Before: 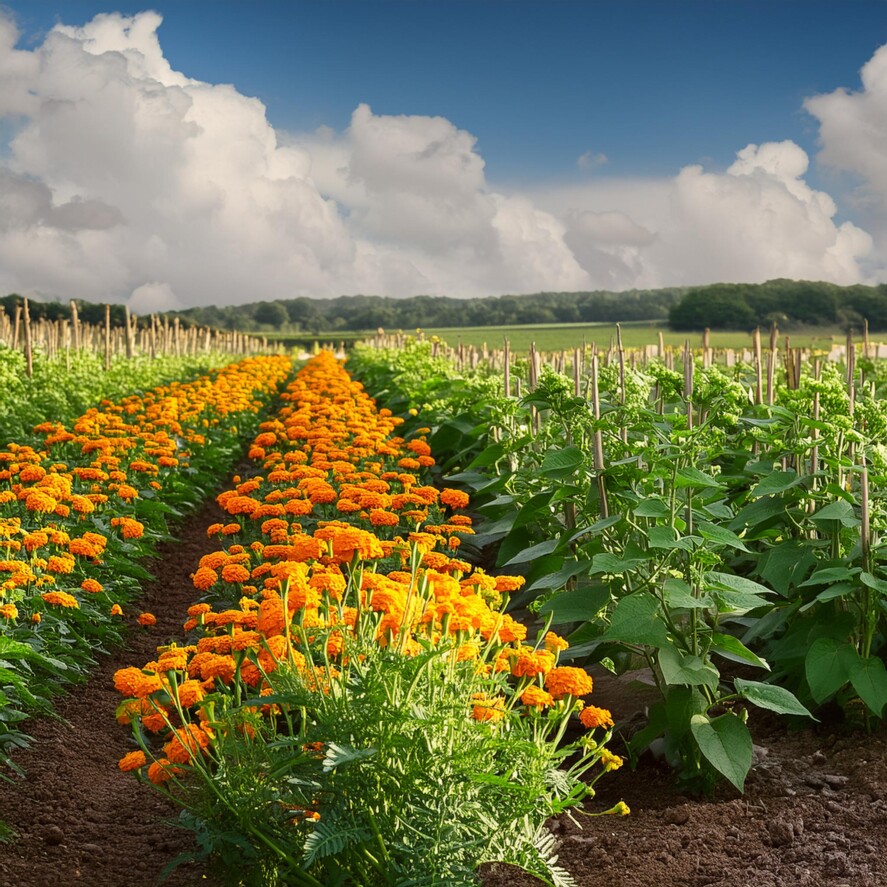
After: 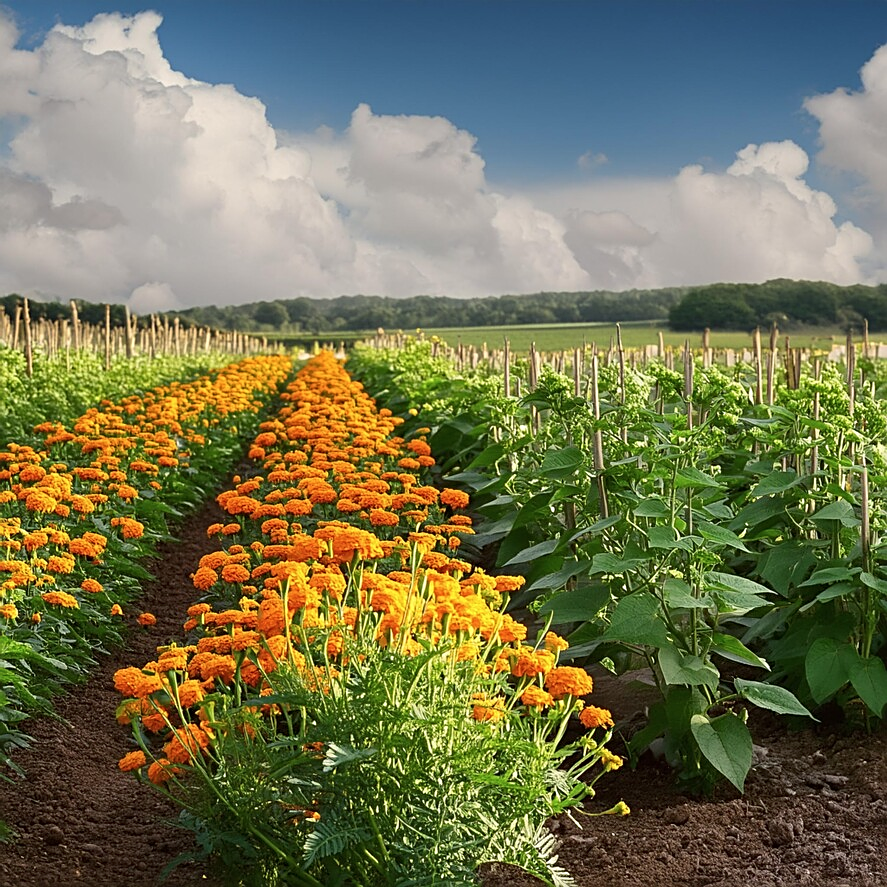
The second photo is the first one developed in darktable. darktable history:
contrast brightness saturation: saturation -0.058
sharpen: on, module defaults
